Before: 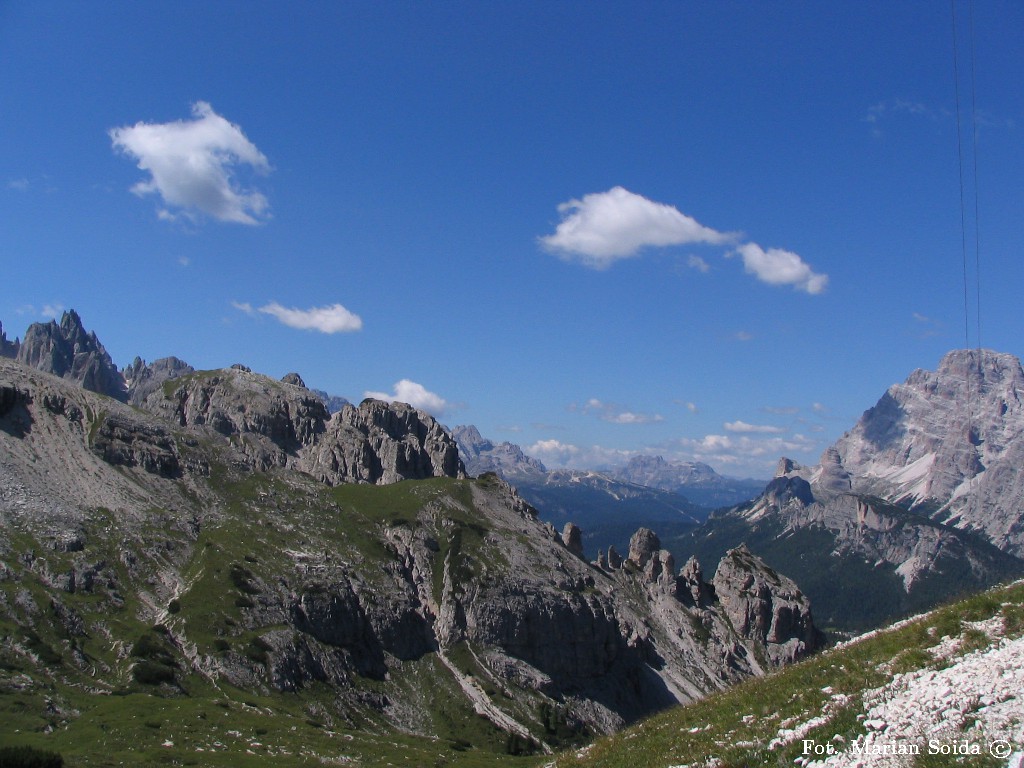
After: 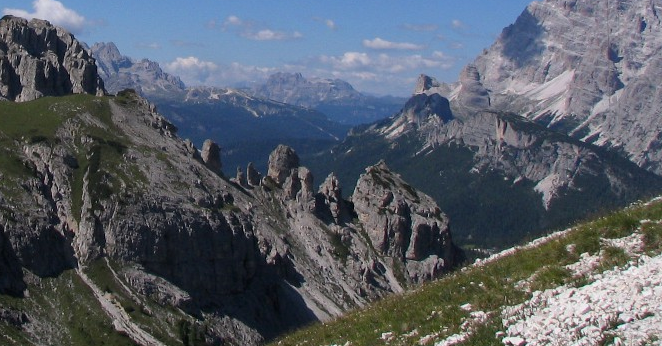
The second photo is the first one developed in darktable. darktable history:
exposure: black level correction 0.002, exposure -0.098 EV, compensate exposure bias true, compensate highlight preservation false
crop and rotate: left 35.302%, top 49.922%, bottom 5.013%
shadows and highlights: shadows -8.38, white point adjustment 1.38, highlights 9.36
